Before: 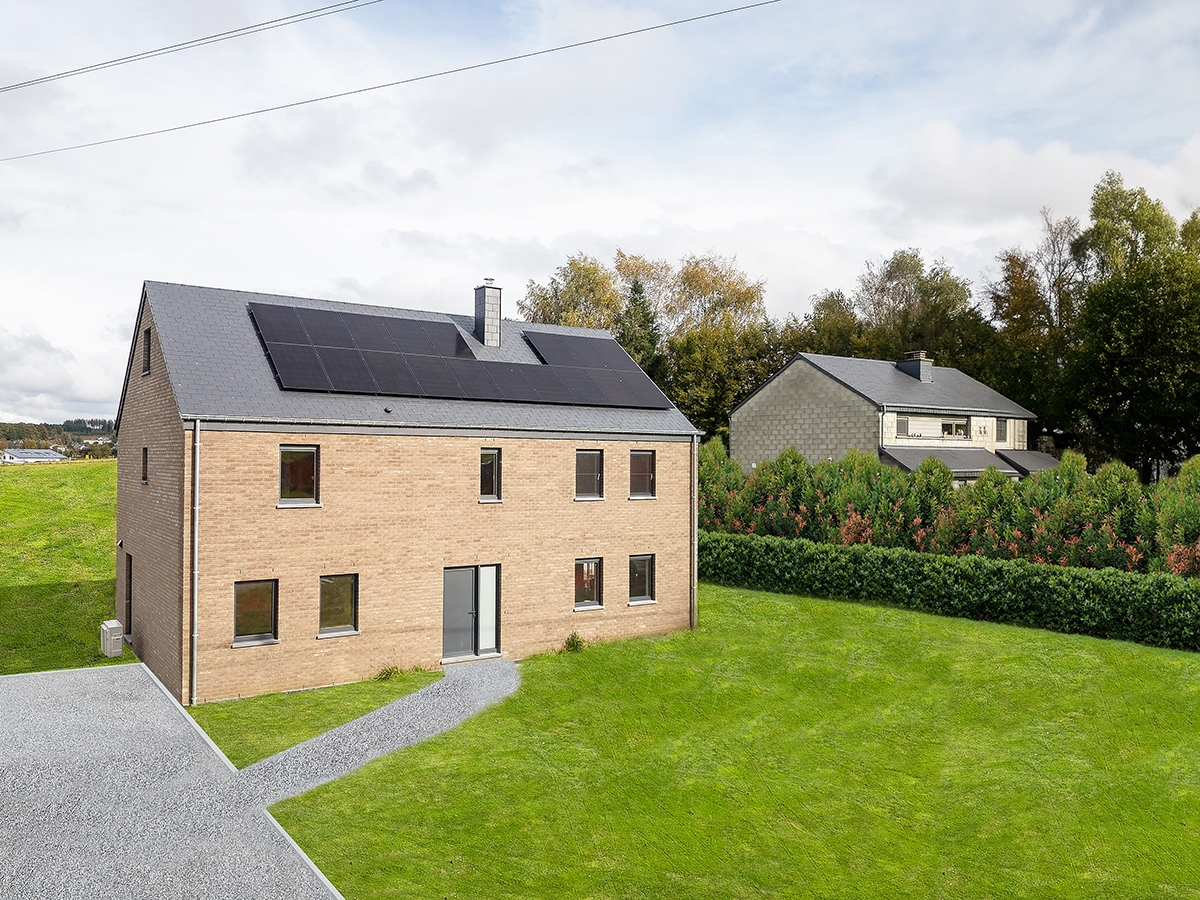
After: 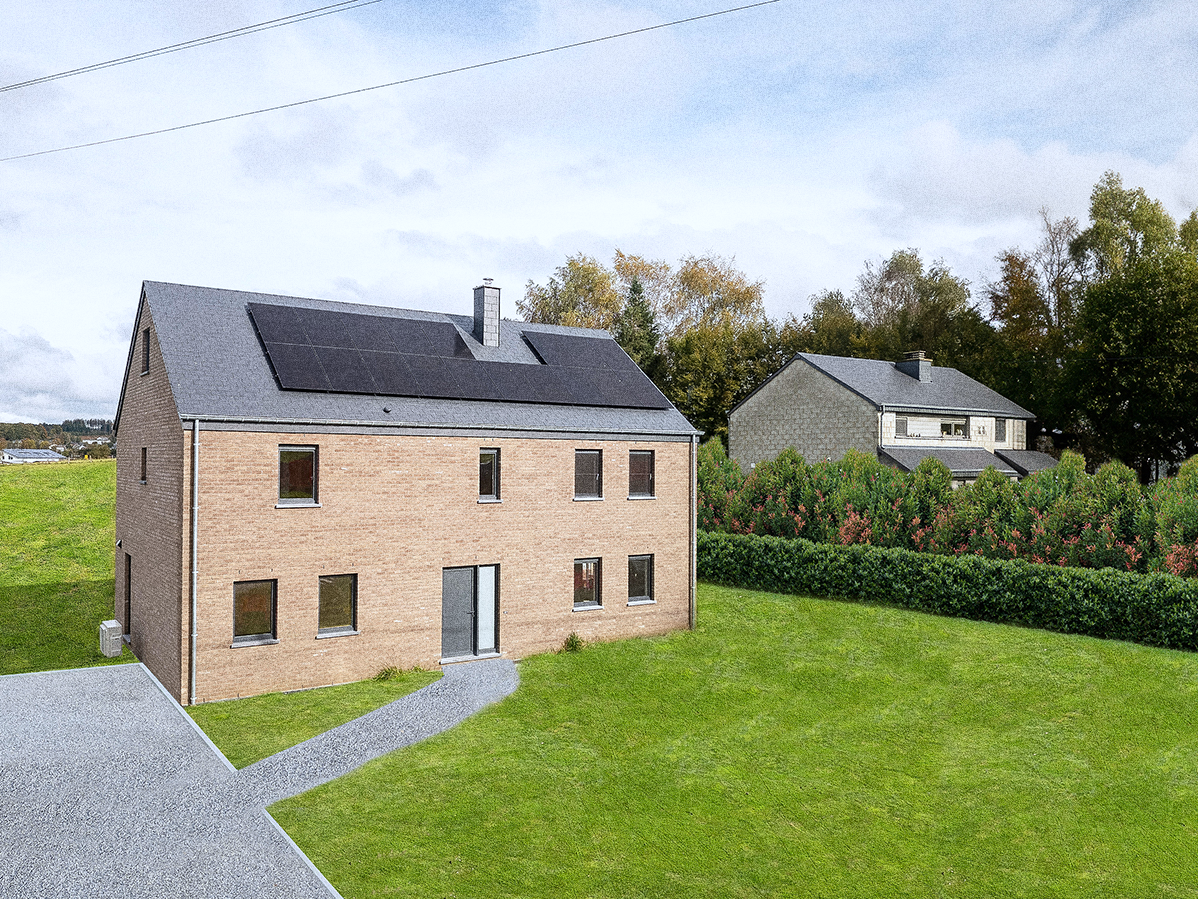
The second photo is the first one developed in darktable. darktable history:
grain: coarseness 10.62 ISO, strength 55.56%
crop and rotate: left 0.126%
color correction: highlights a* -0.772, highlights b* -8.92
